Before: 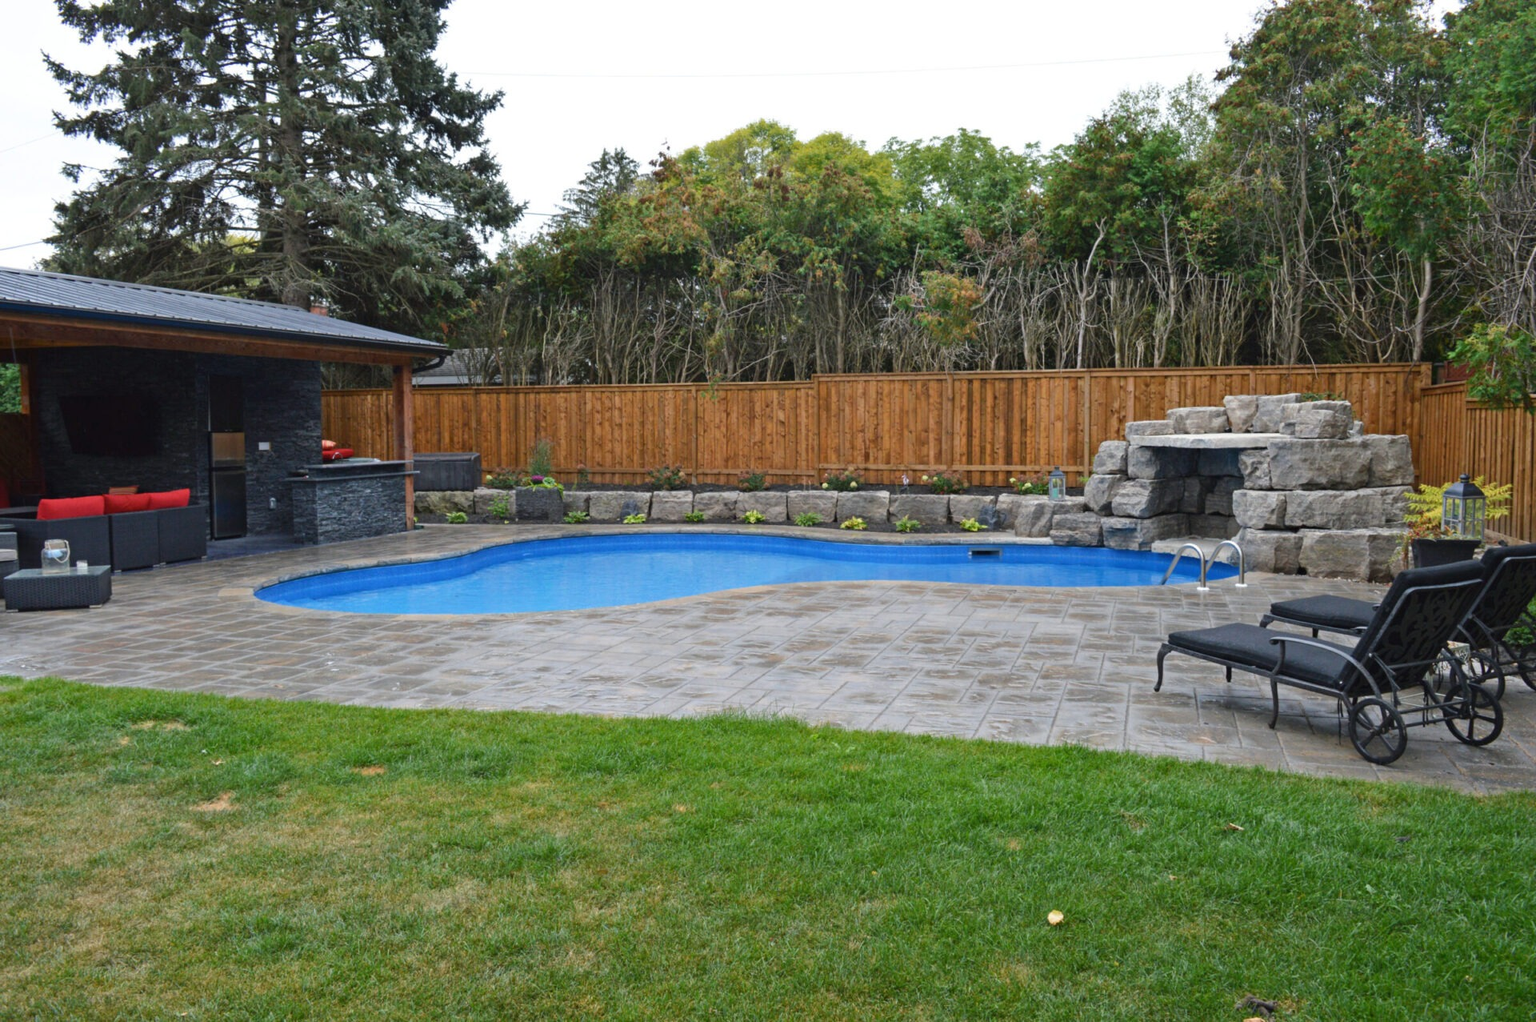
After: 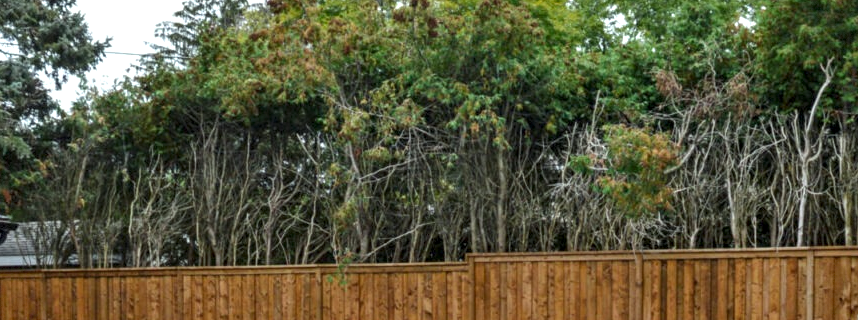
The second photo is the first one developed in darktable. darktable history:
exposure: exposure 0.2 EV, compensate highlight preservation false
color correction: highlights a* -2.68, highlights b* 2.57
white balance: red 0.982, blue 1.018
crop: left 28.64%, top 16.832%, right 26.637%, bottom 58.055%
color zones: curves: ch0 [(0.27, 0.396) (0.563, 0.504) (0.75, 0.5) (0.787, 0.307)]
vignetting: fall-off start 97.28%, fall-off radius 79%, brightness -0.462, saturation -0.3, width/height ratio 1.114, dithering 8-bit output, unbound false
local contrast: detail 150%
